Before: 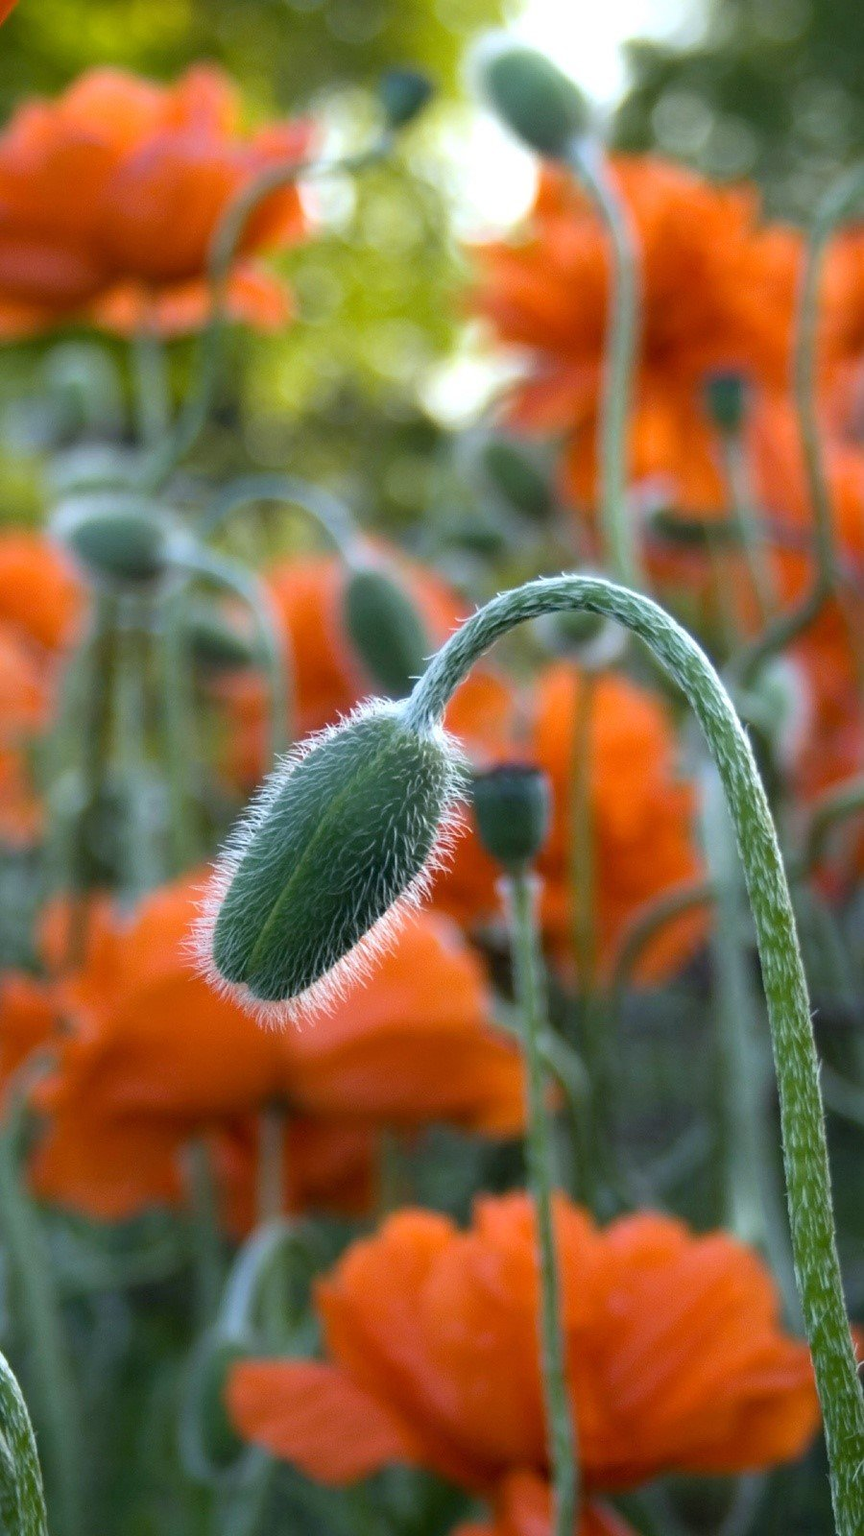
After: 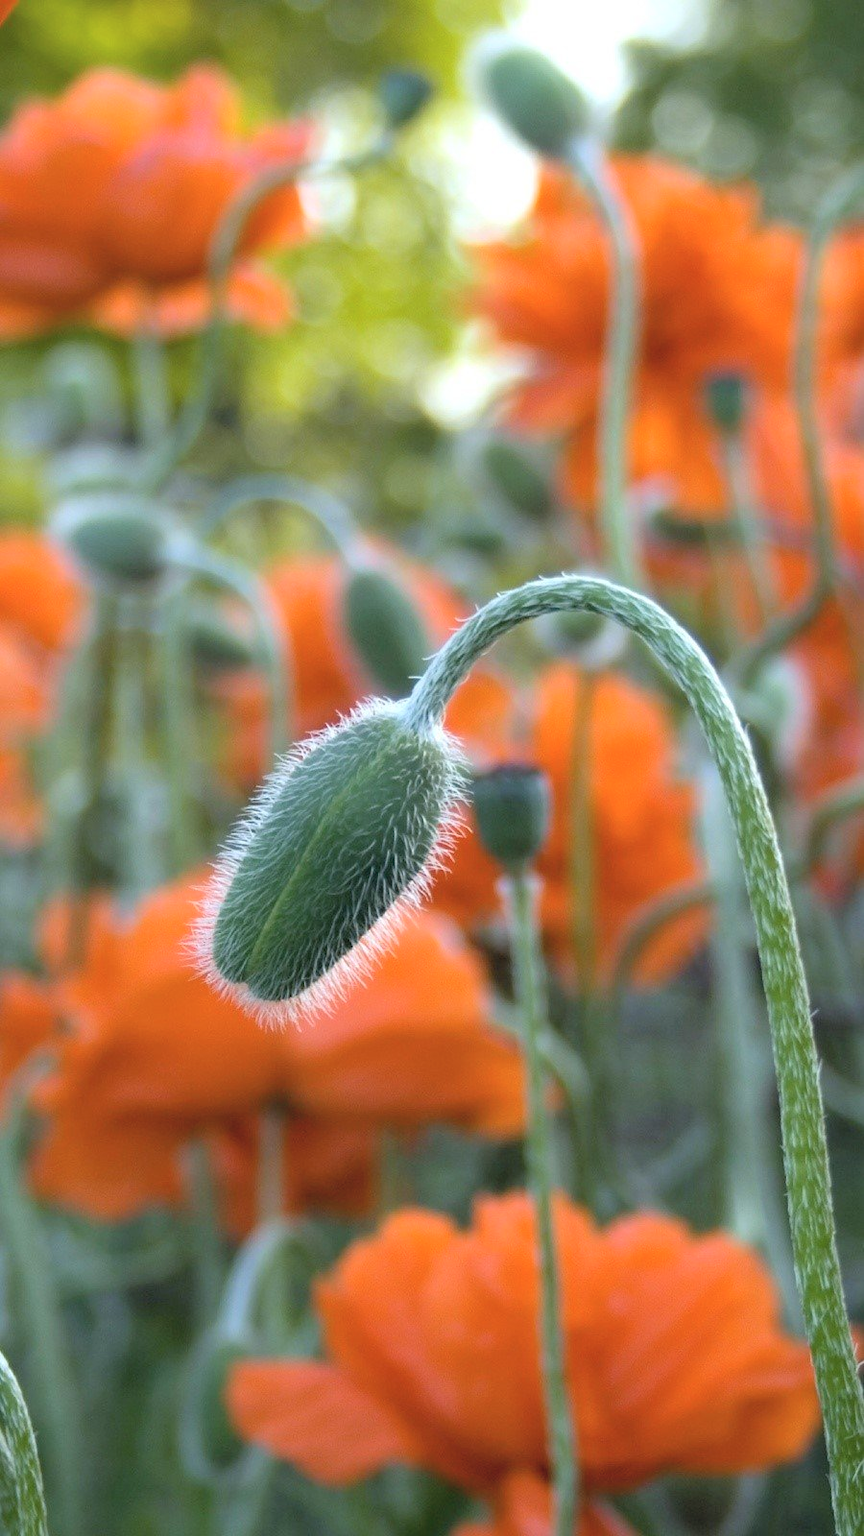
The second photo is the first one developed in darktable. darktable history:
contrast brightness saturation: brightness 0.145
